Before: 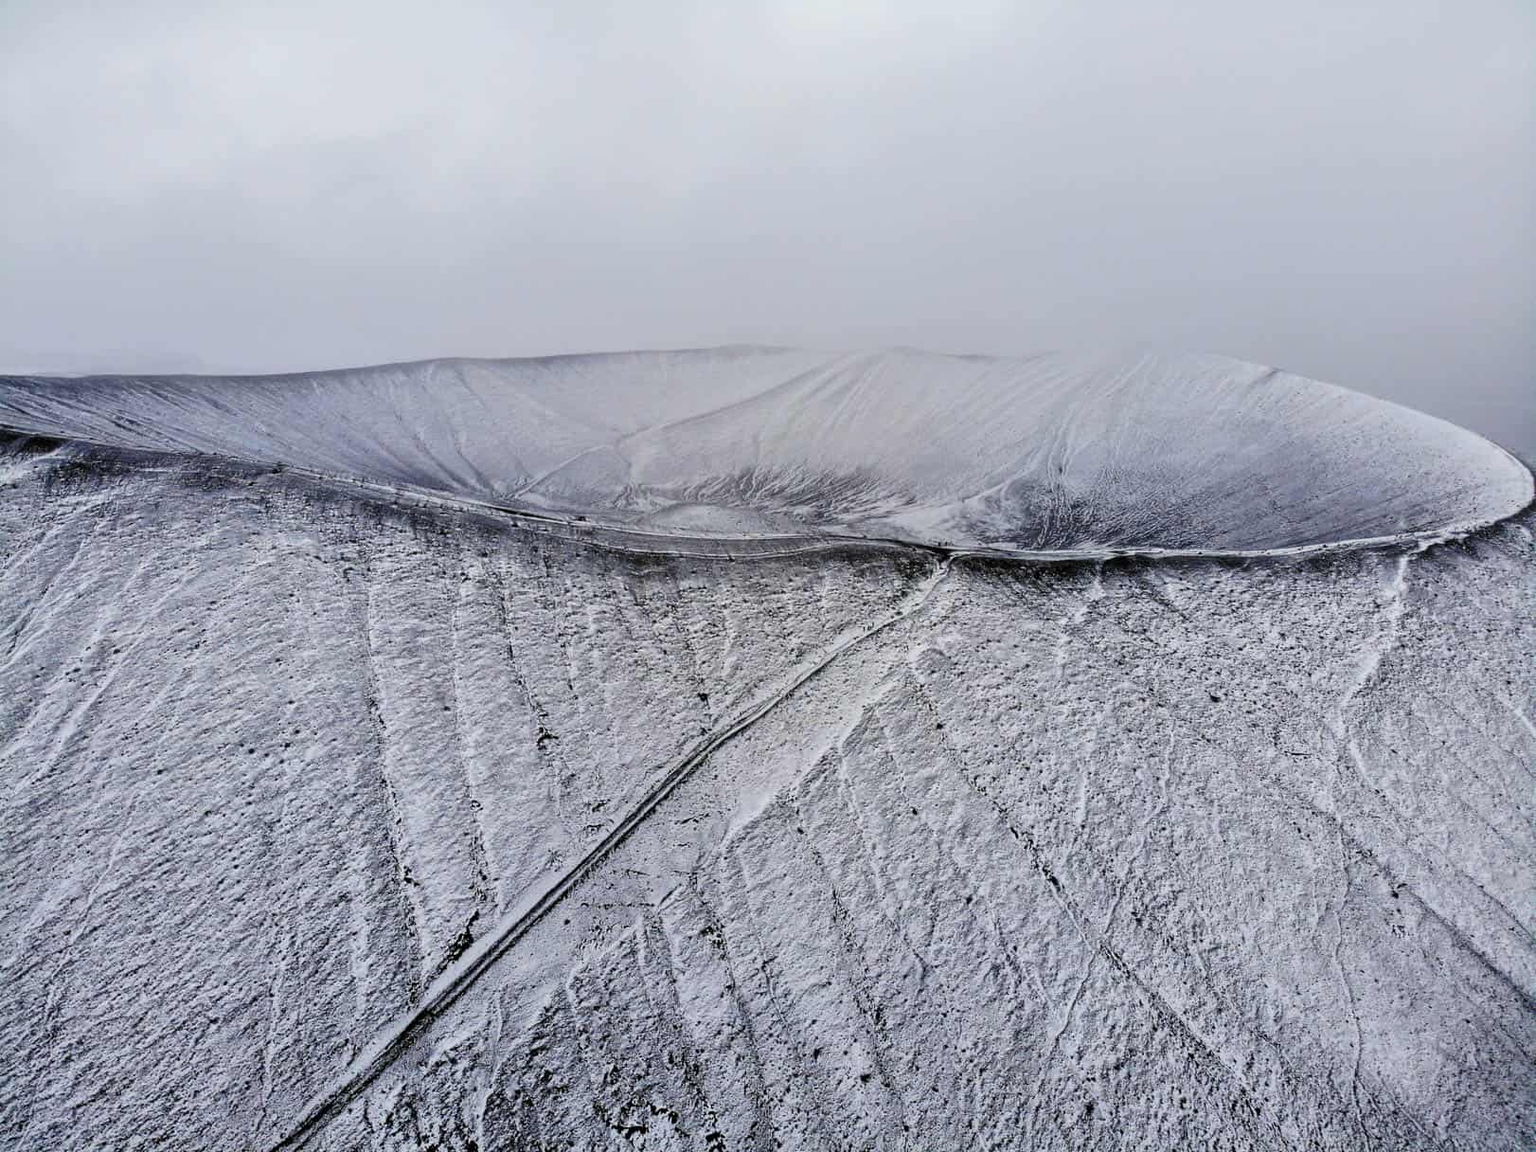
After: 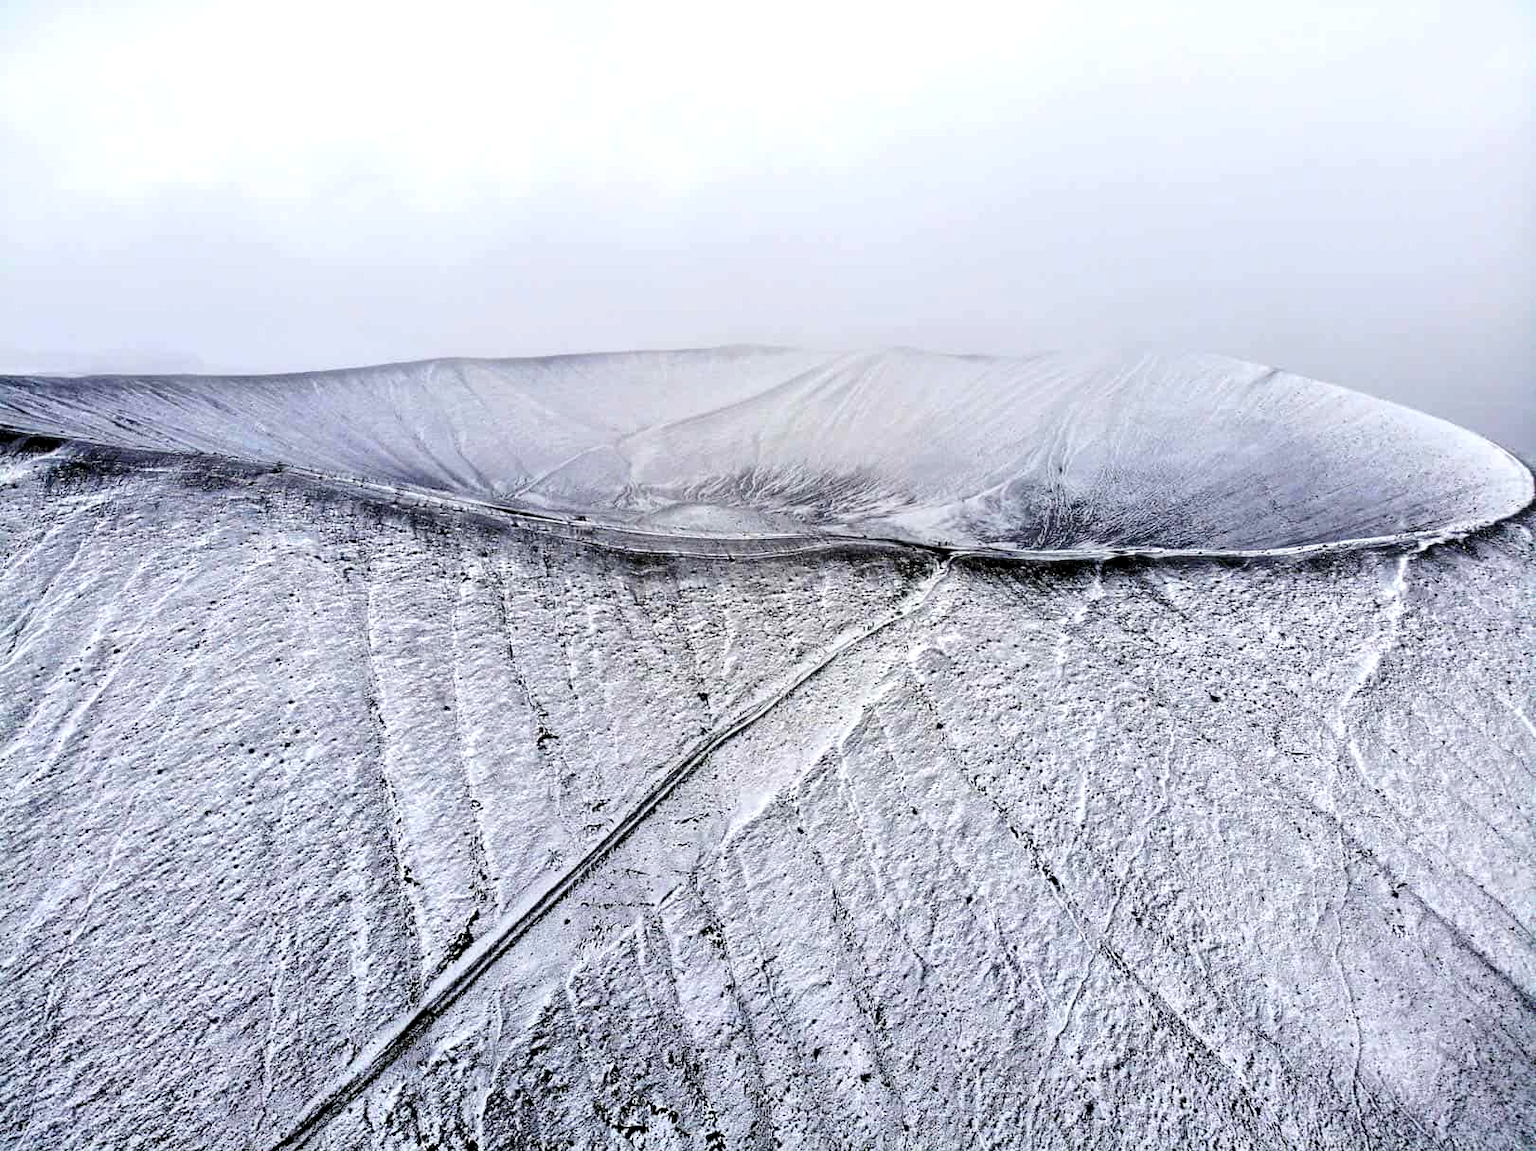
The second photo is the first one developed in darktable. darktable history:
color balance rgb: global offset › luminance -0.511%, perceptual saturation grading › global saturation 0.898%, perceptual brilliance grading › highlights 6.603%, perceptual brilliance grading › mid-tones 17.092%, perceptual brilliance grading › shadows -5.218%
exposure: black level correction 0.004, exposure 0.419 EV, compensate highlight preservation false
